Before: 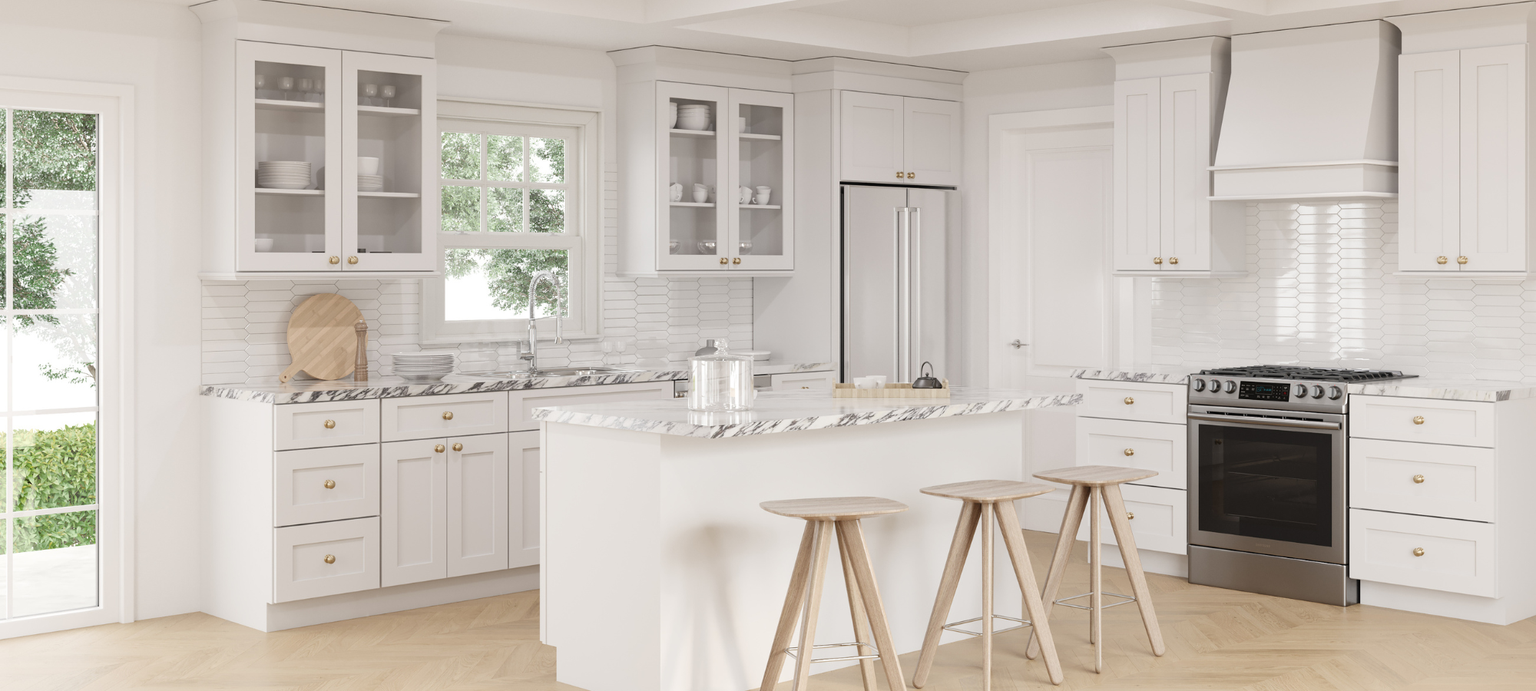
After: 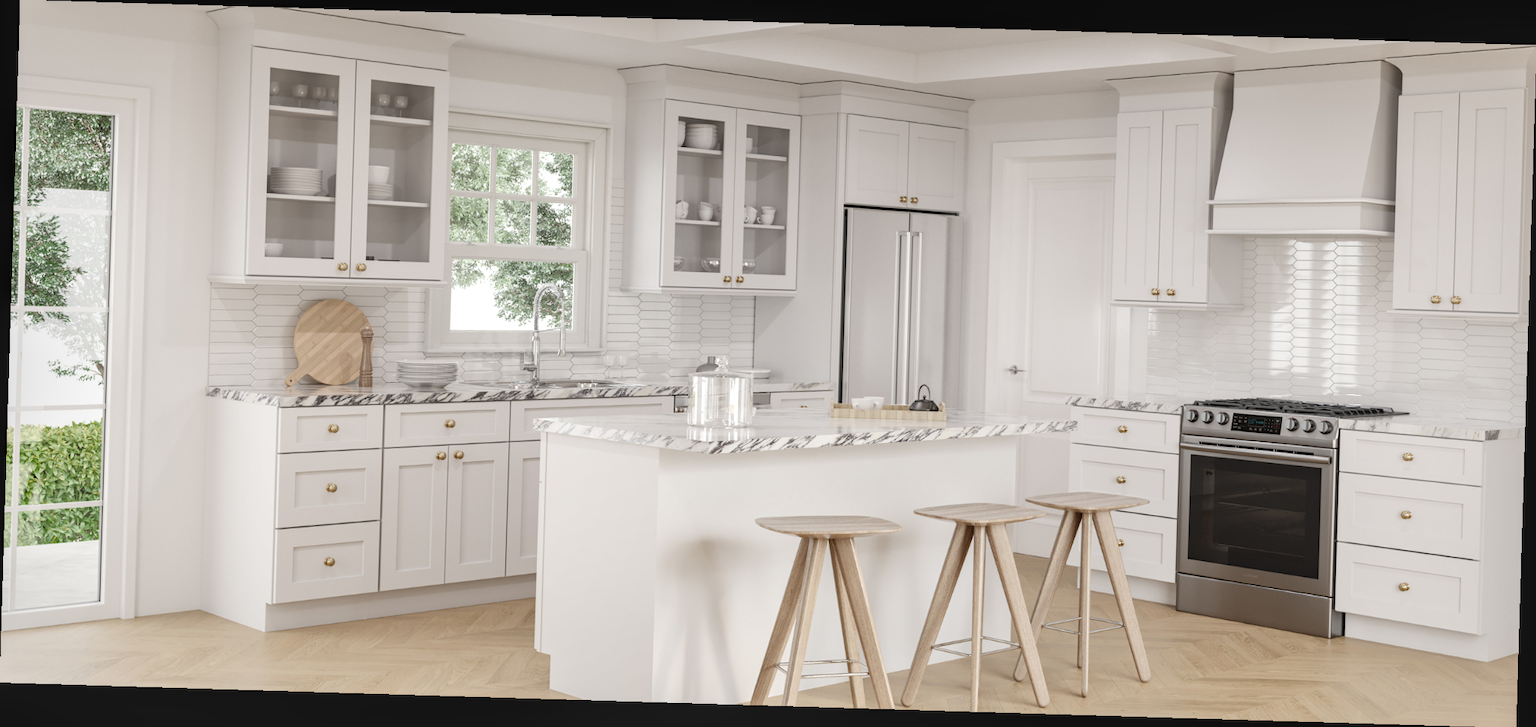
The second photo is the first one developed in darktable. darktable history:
local contrast: on, module defaults
rotate and perspective: rotation 1.72°, automatic cropping off
